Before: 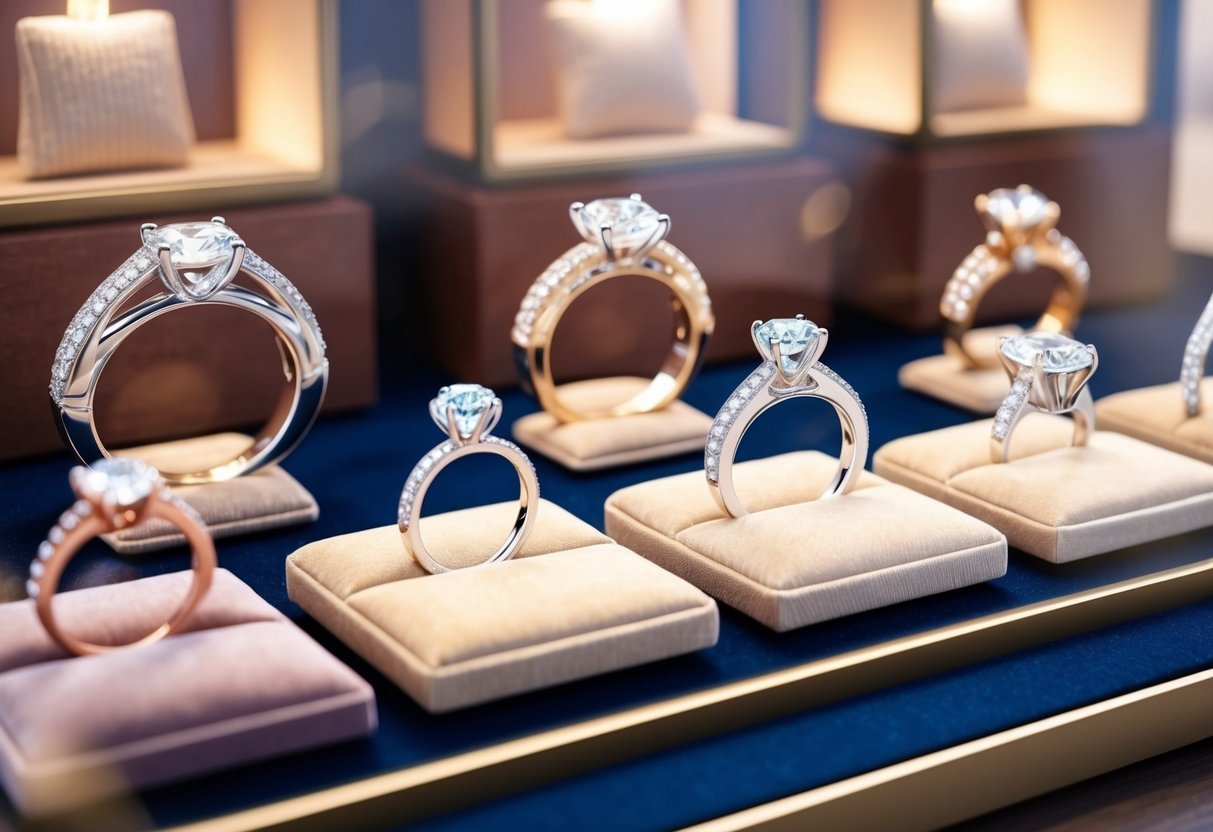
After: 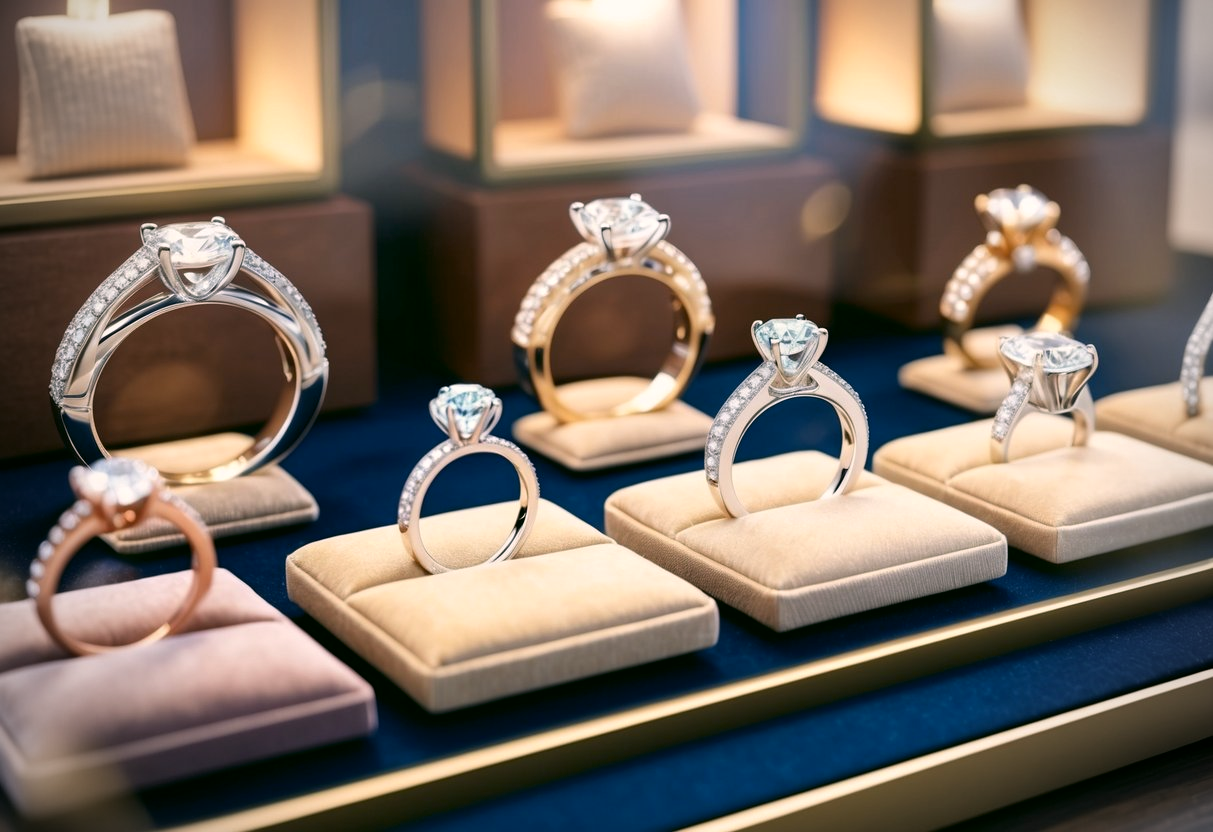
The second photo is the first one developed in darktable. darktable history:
exposure: black level correction 0, compensate exposure bias true, compensate highlight preservation false
color correction: highlights a* 4.02, highlights b* 4.98, shadows a* -7.55, shadows b* 4.98
vignetting: width/height ratio 1.094
tone equalizer: on, module defaults
